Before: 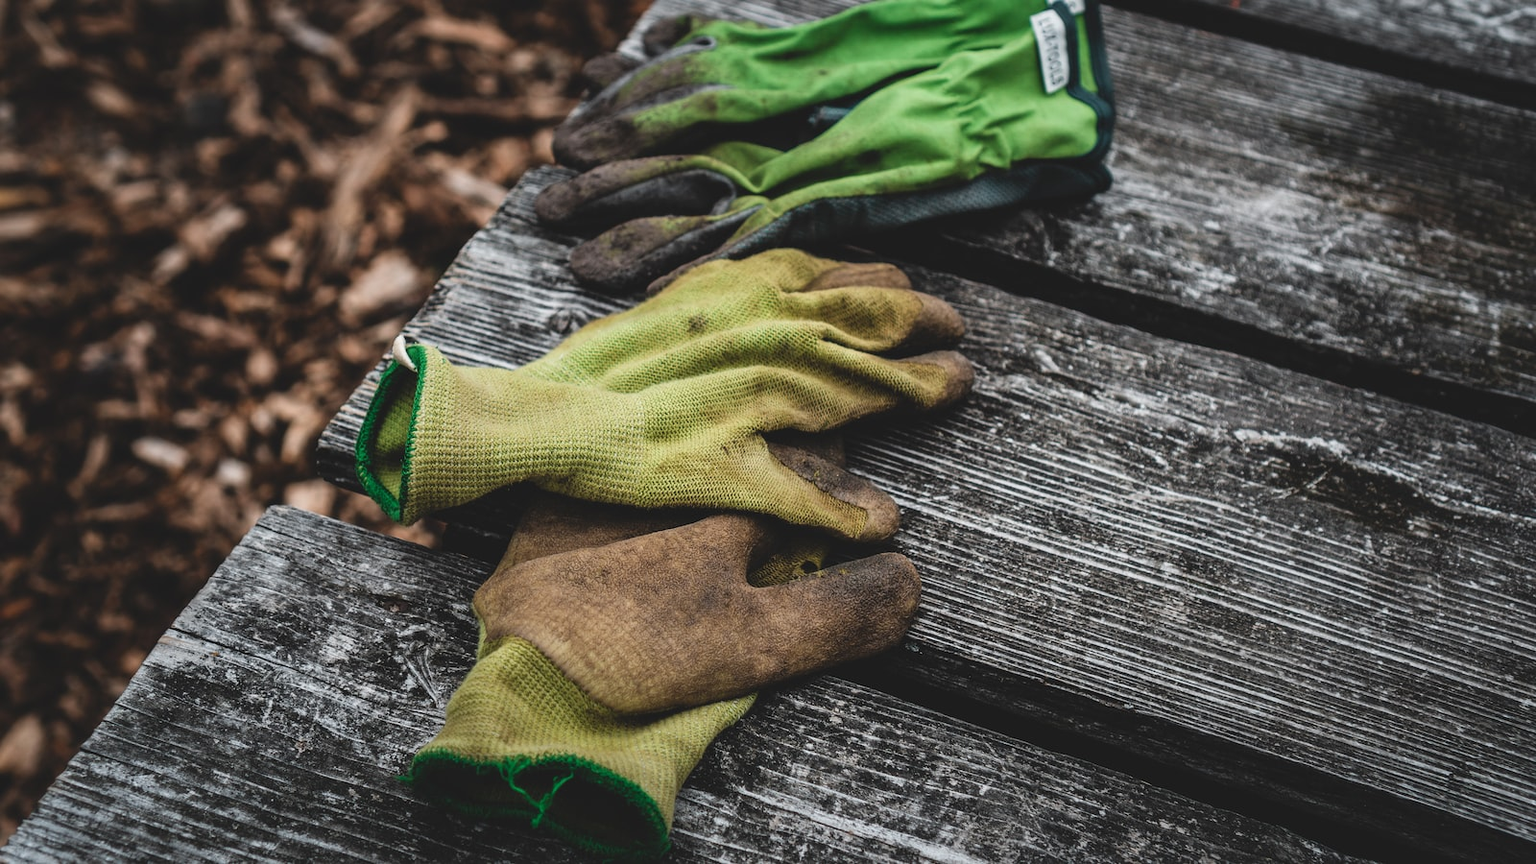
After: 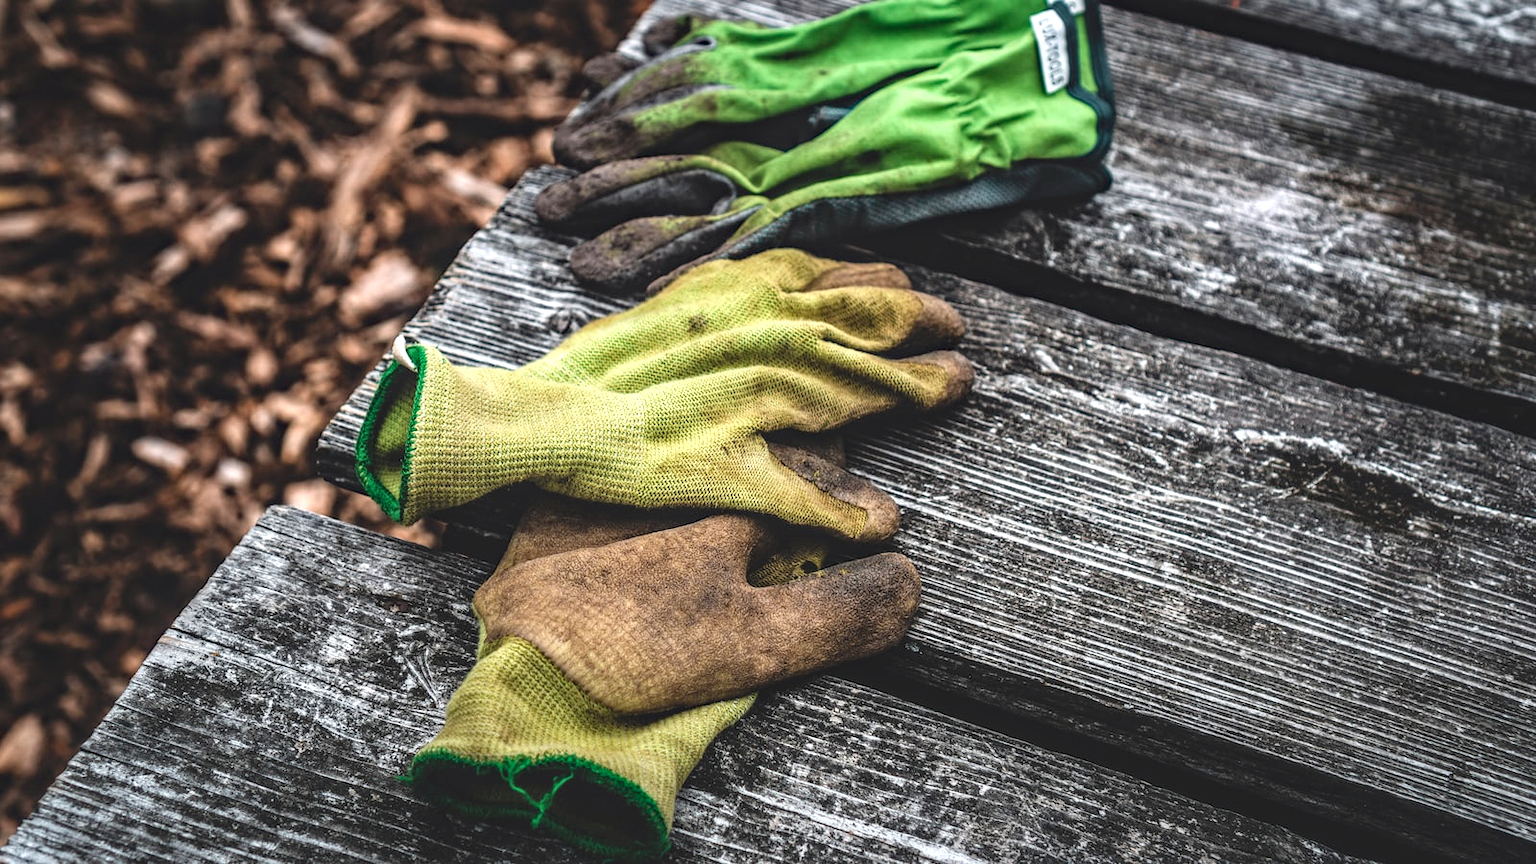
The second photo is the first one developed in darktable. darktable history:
local contrast: on, module defaults
exposure: black level correction 0, exposure 0.679 EV, compensate highlight preservation false
haze removal: compatibility mode true, adaptive false
